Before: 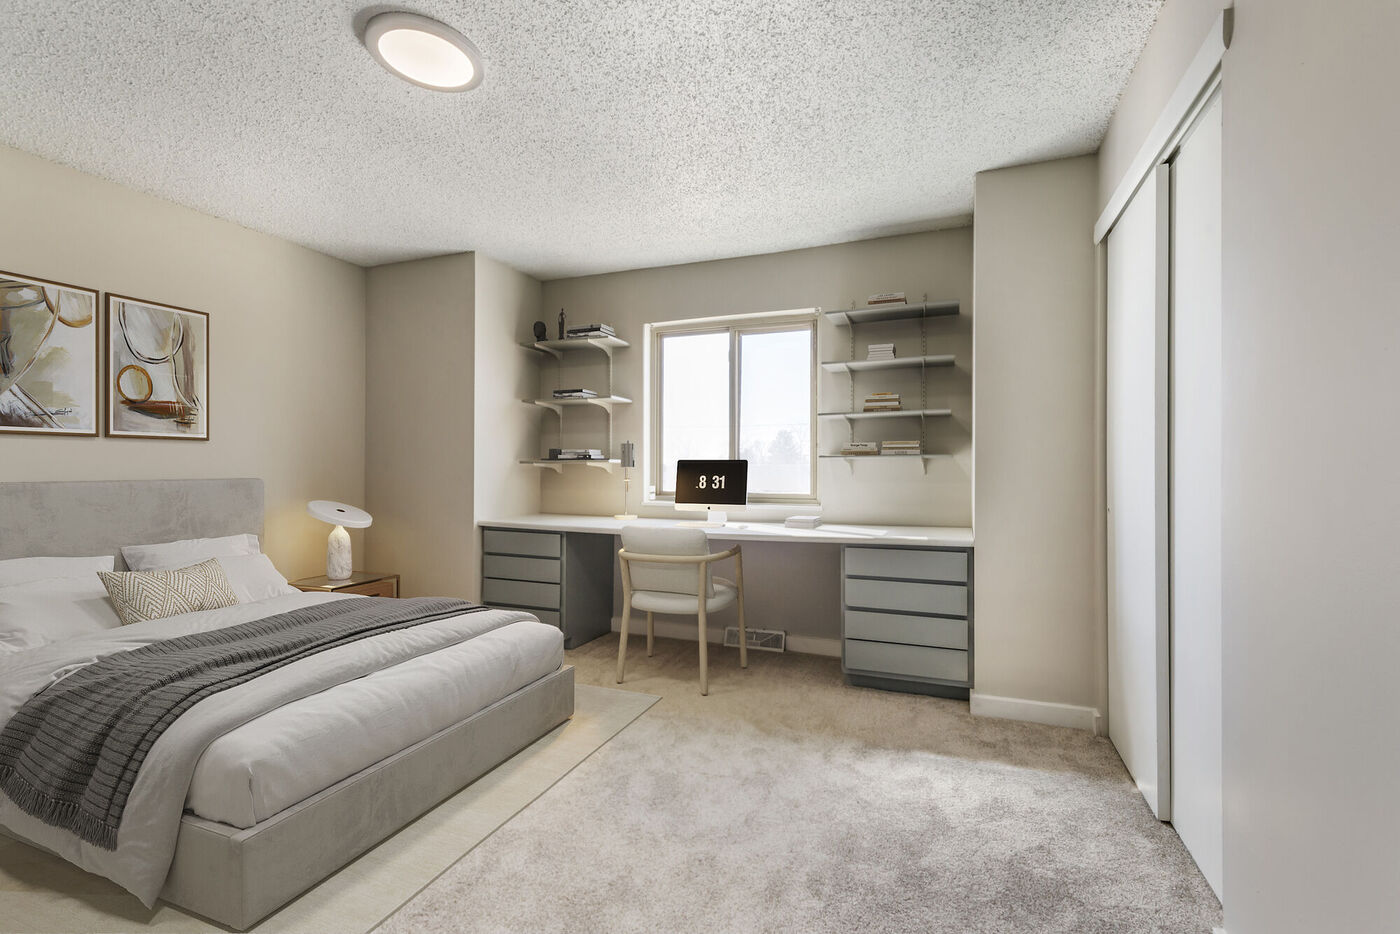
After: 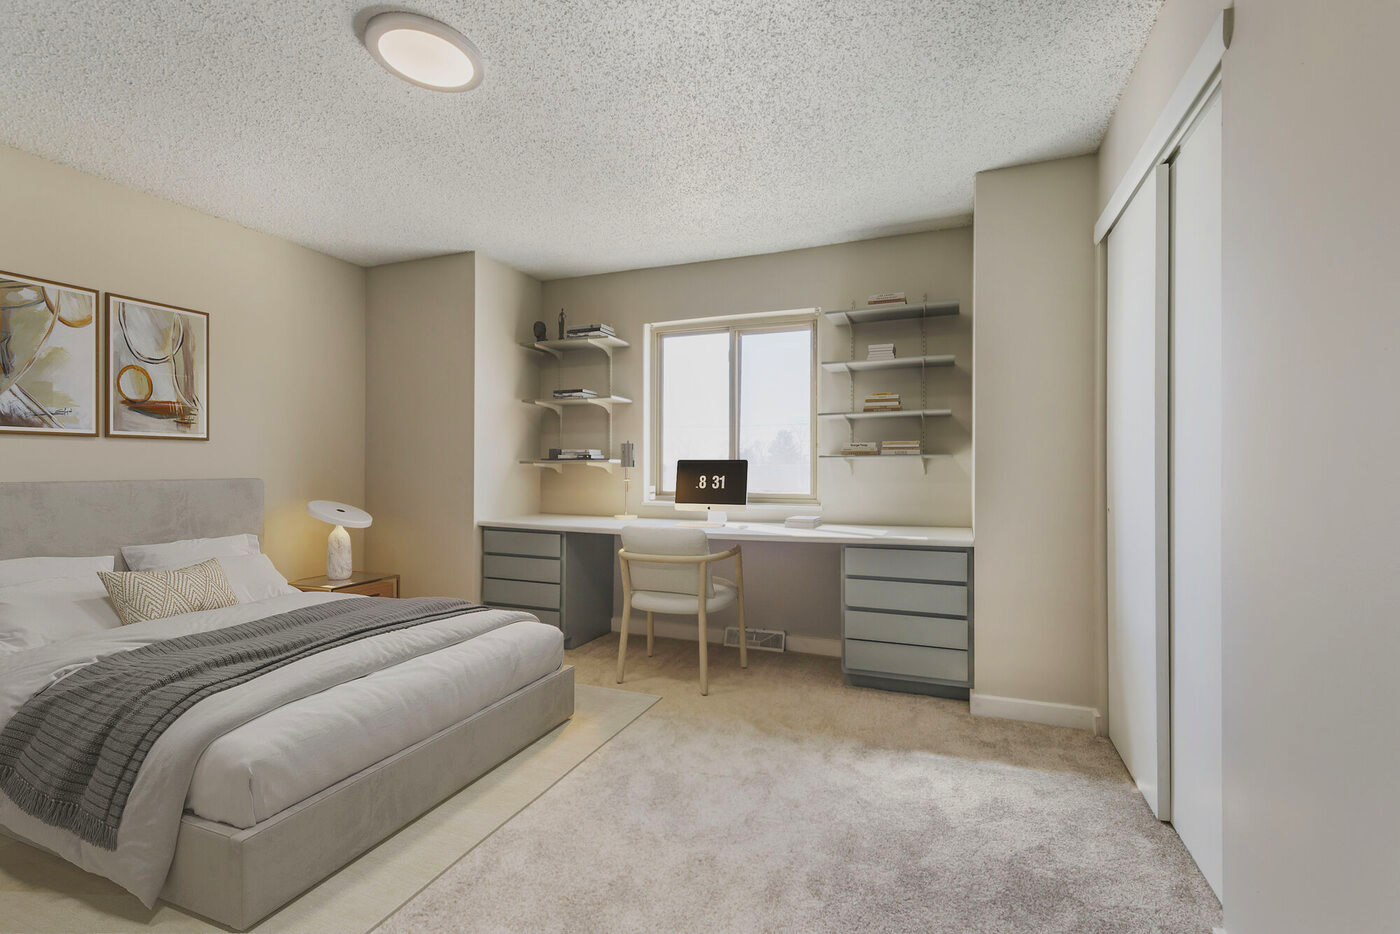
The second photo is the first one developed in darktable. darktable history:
tone equalizer: smoothing diameter 24.85%, edges refinement/feathering 10.32, preserve details guided filter
contrast brightness saturation: contrast -0.18, saturation 0.186
